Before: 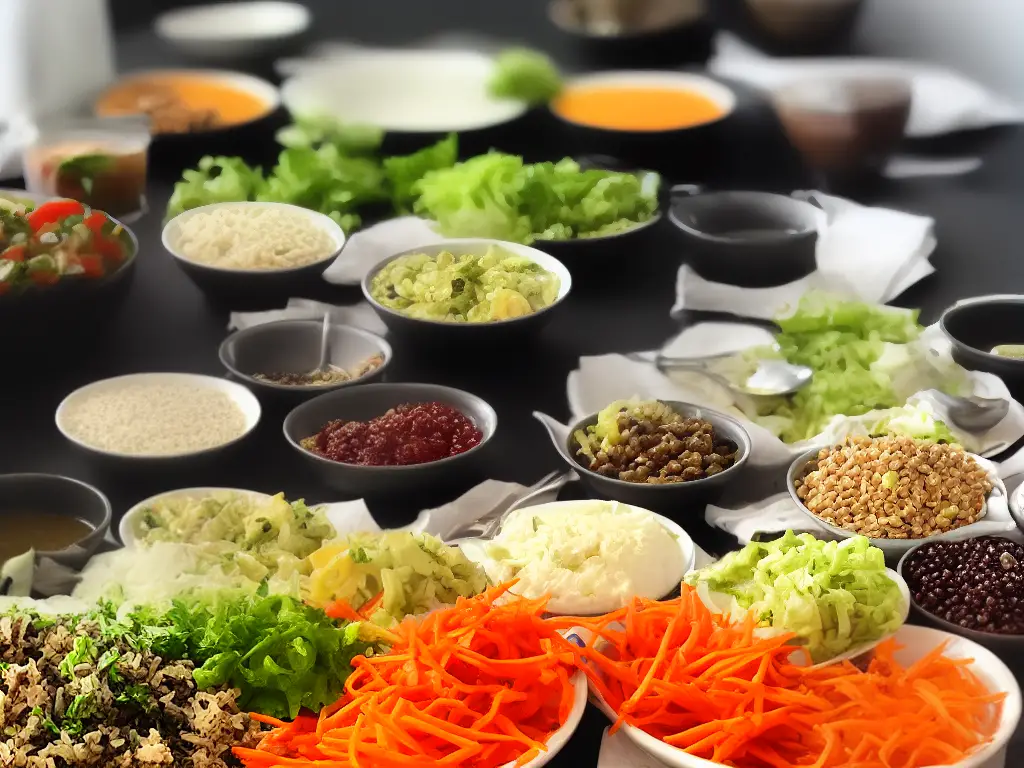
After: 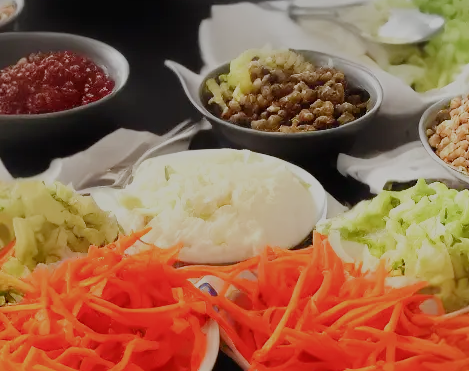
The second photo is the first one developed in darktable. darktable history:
sigmoid: contrast 1.05, skew -0.15
crop: left 35.976%, top 45.819%, right 18.162%, bottom 5.807%
